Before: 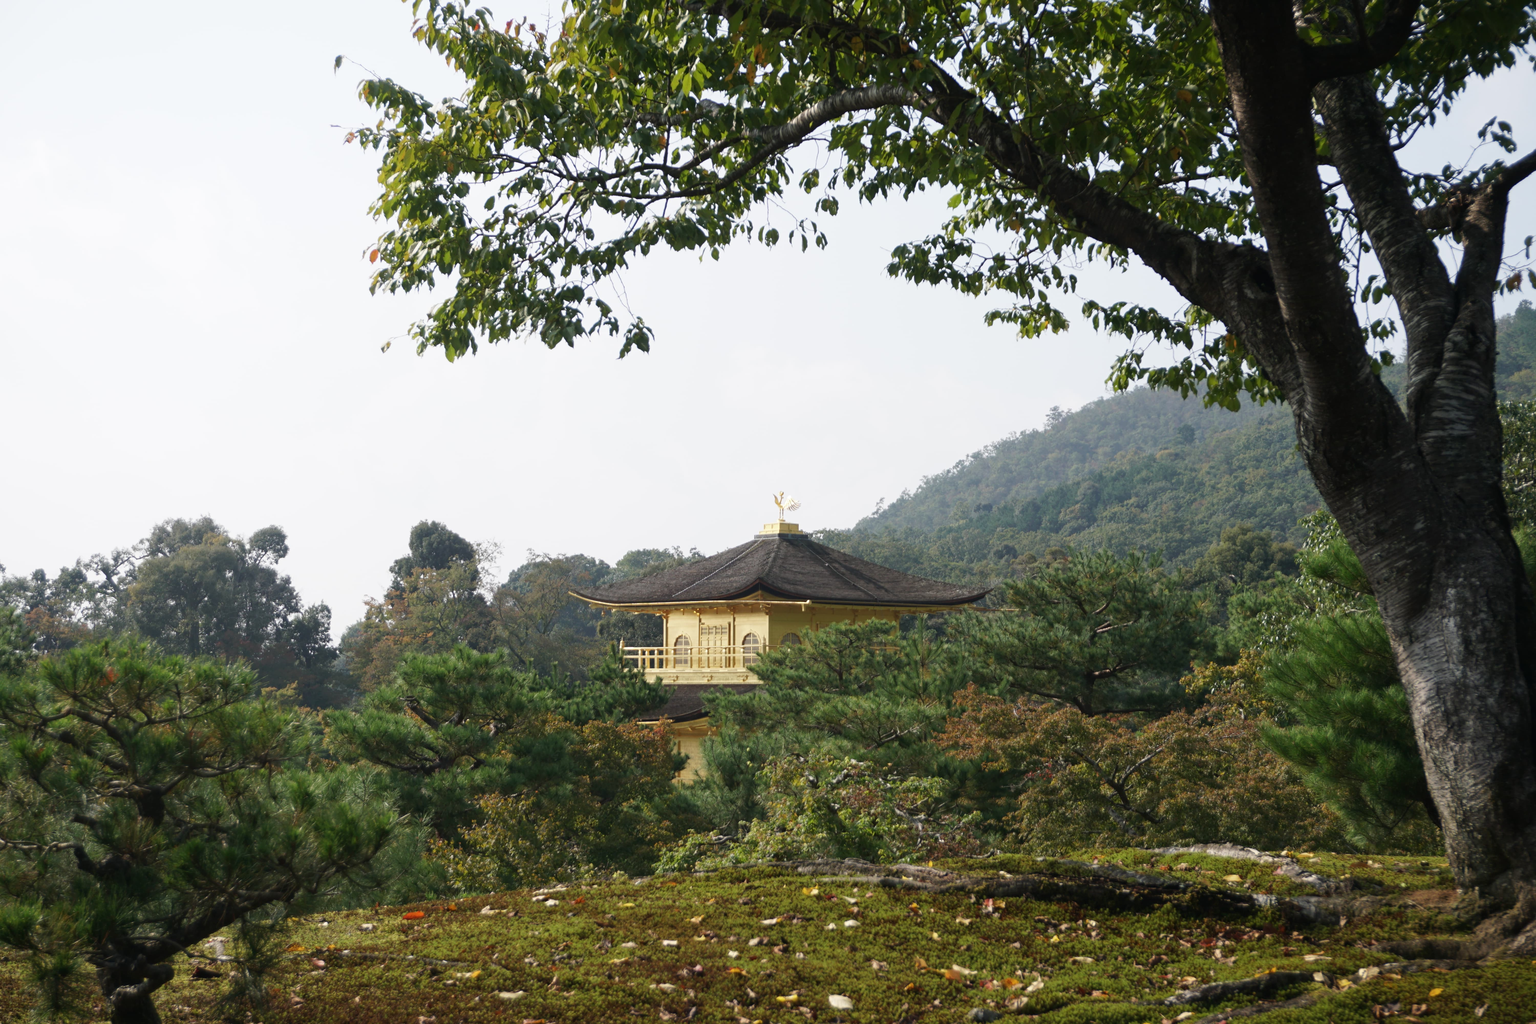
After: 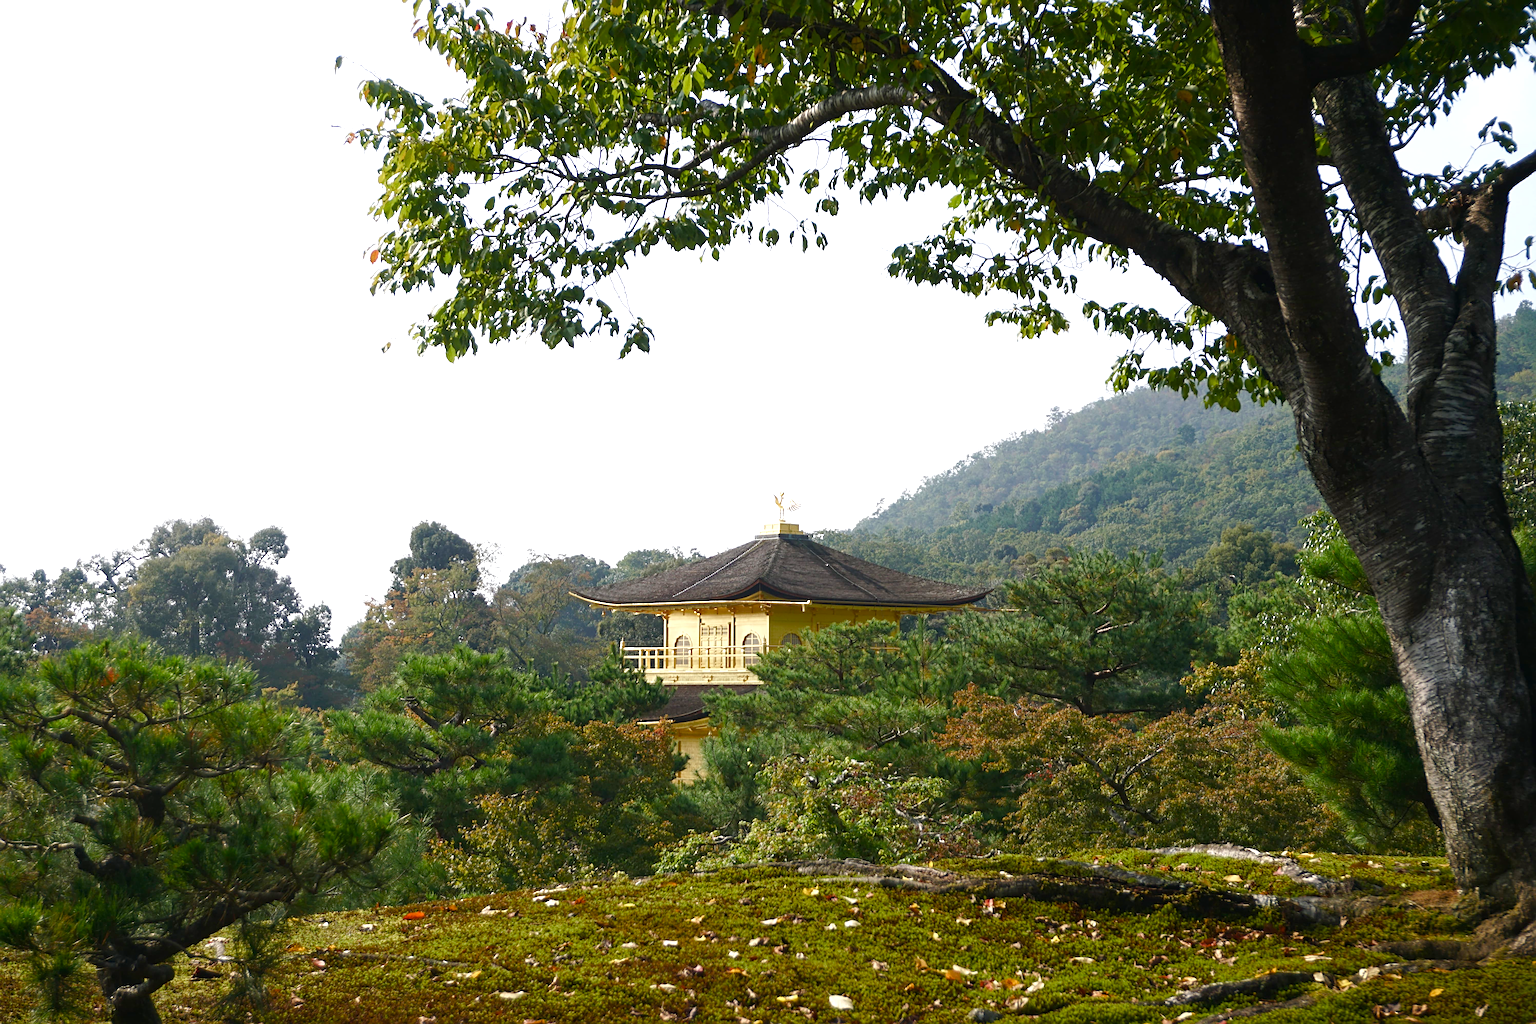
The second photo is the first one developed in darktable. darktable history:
color balance rgb: perceptual saturation grading › global saturation 25%, perceptual saturation grading › highlights -50%, perceptual saturation grading › shadows 30%, perceptual brilliance grading › global brilliance 12%, global vibrance 20%
sharpen: radius 4.883
